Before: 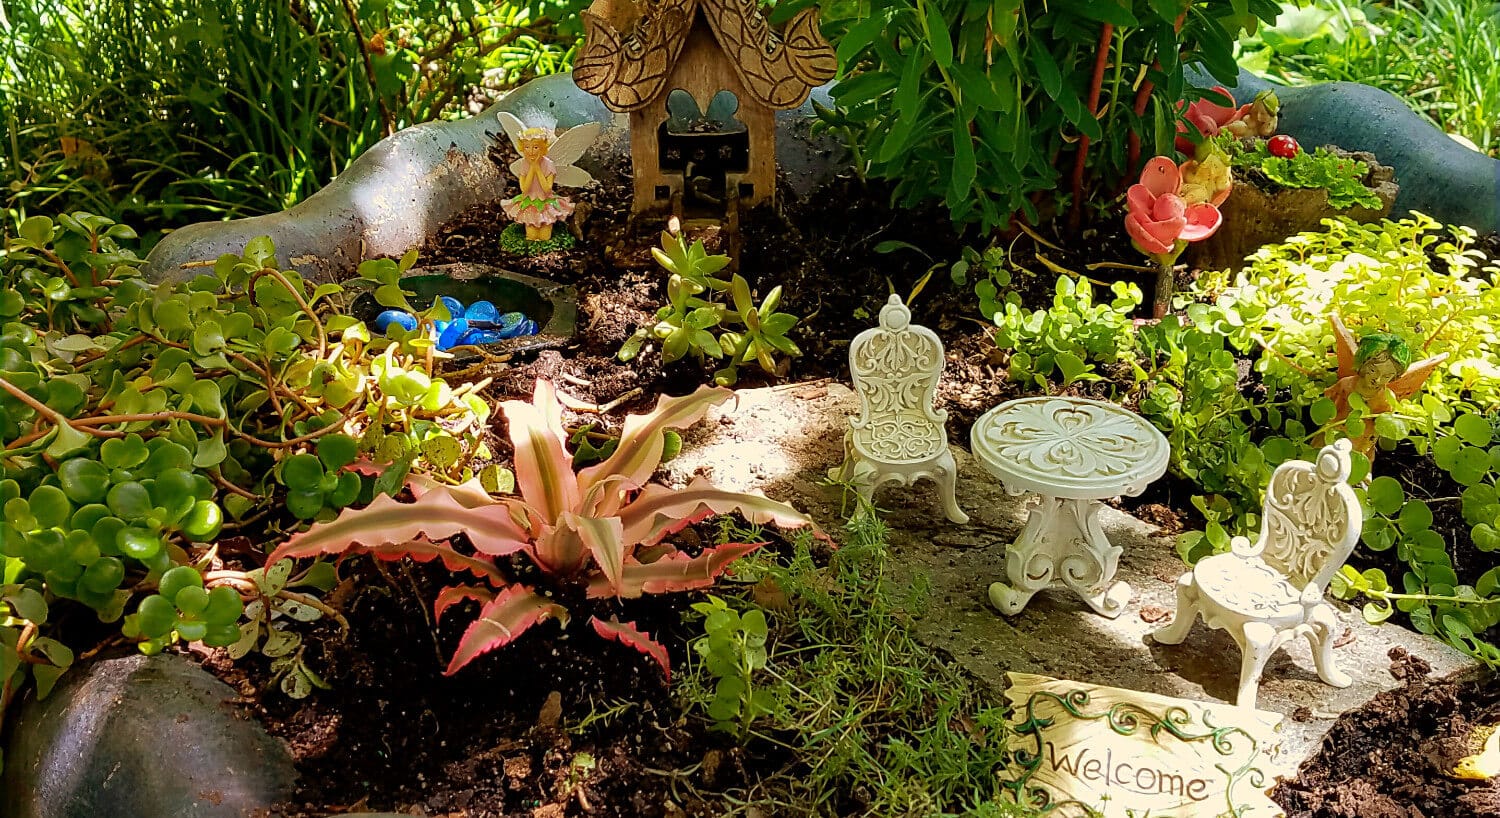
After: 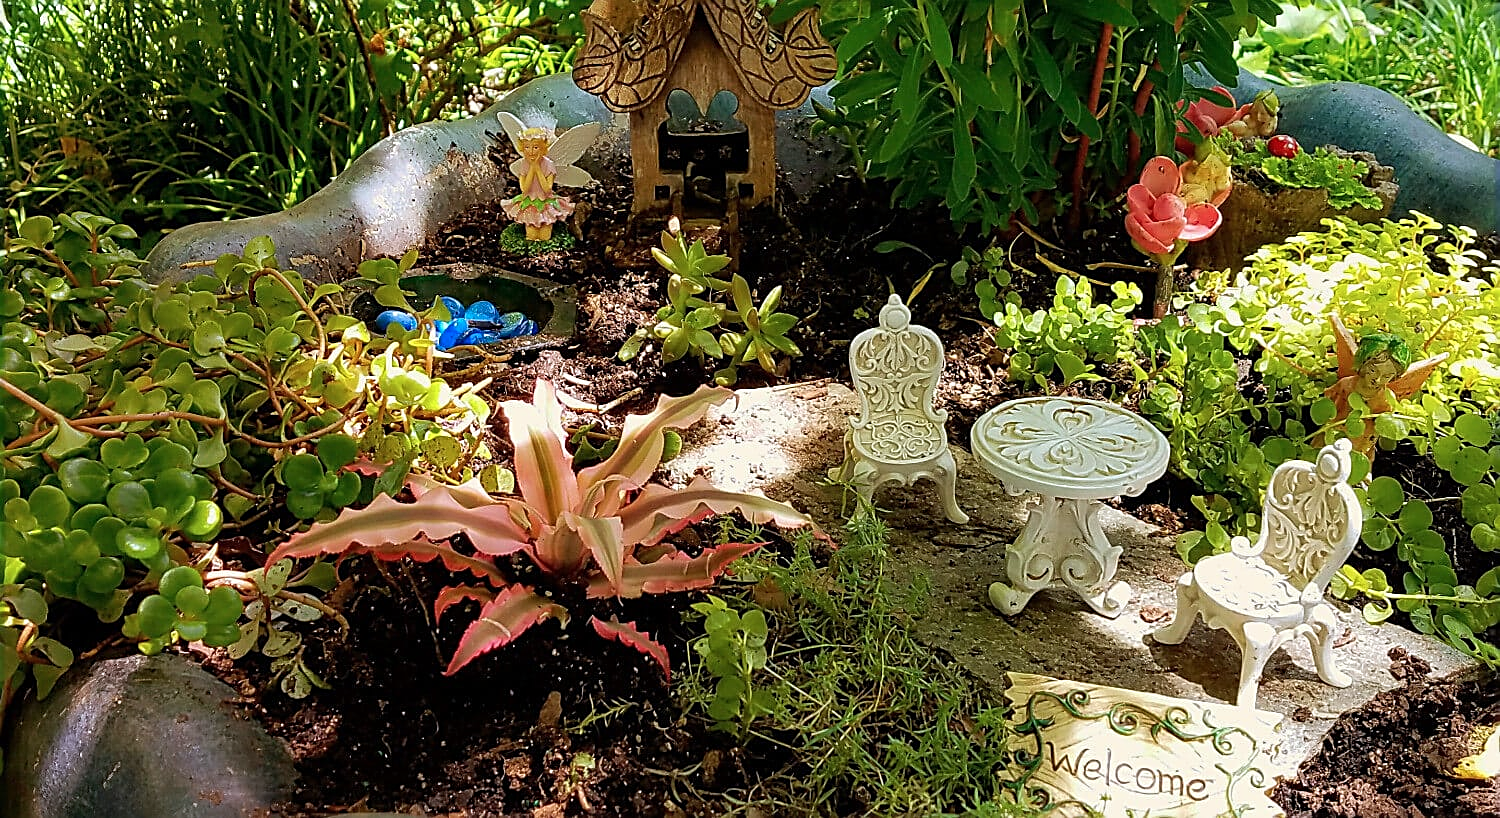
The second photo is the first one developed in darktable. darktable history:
sharpen: on, module defaults
color correction: highlights a* -0.137, highlights b* -5.91, shadows a* -0.137, shadows b* -0.137
